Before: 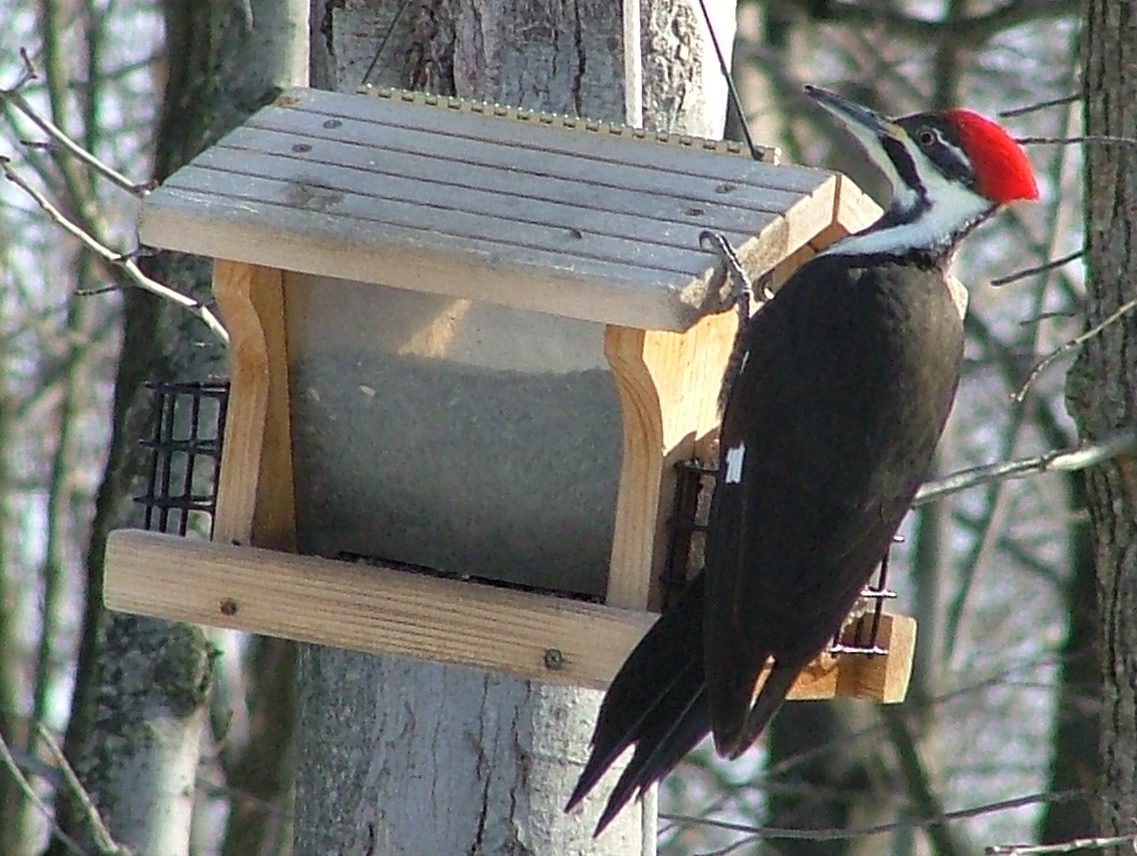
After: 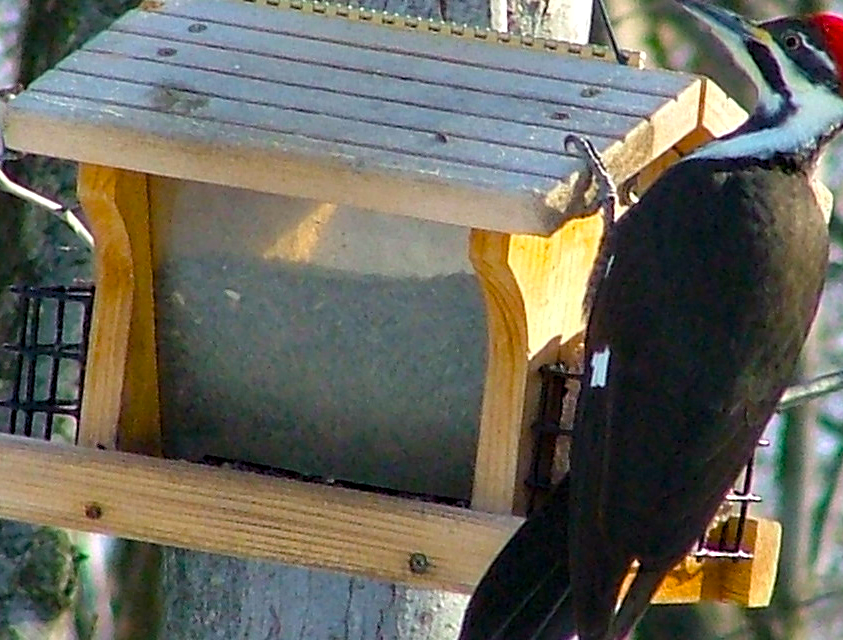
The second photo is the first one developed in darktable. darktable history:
color correction: highlights a* -0.119, highlights b* 0.087
color balance rgb: perceptual saturation grading › global saturation 29.405%, global vibrance 41.972%
contrast equalizer: y [[0.528 ×6], [0.514 ×6], [0.362 ×6], [0 ×6], [0 ×6]]
crop and rotate: left 11.951%, top 11.418%, right 13.878%, bottom 13.727%
